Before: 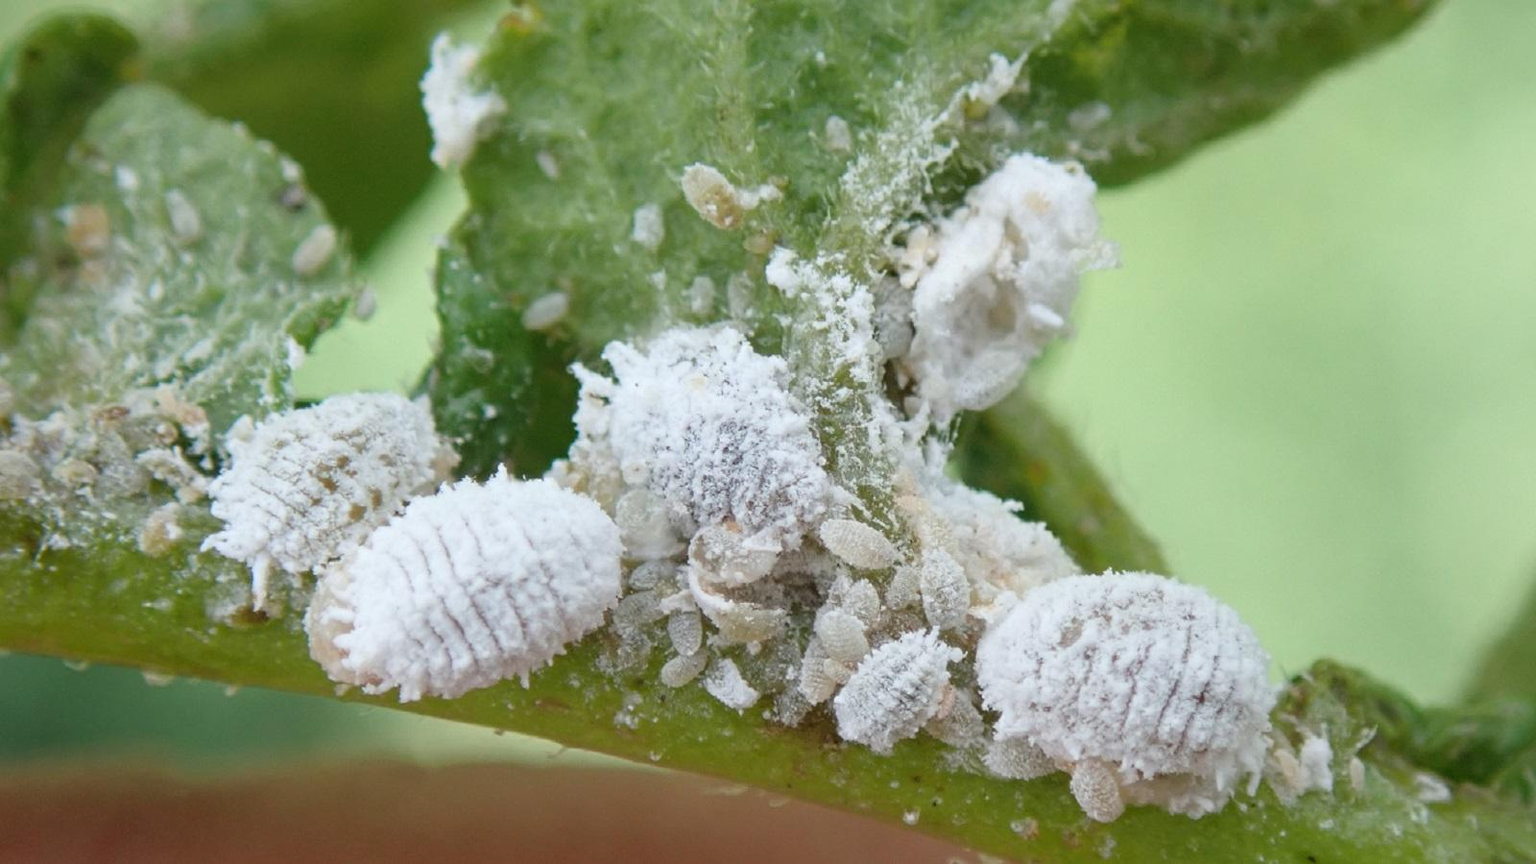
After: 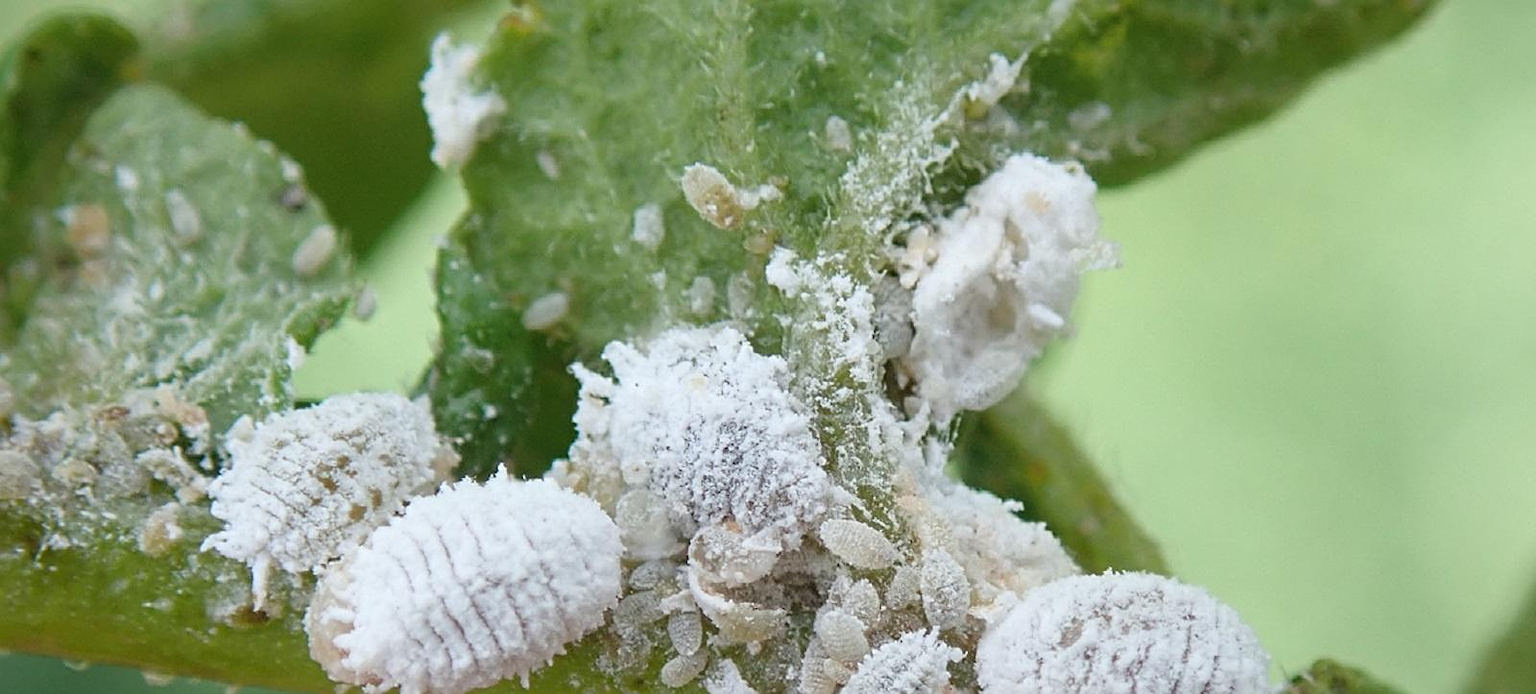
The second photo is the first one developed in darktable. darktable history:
crop: bottom 19.579%
sharpen: on, module defaults
